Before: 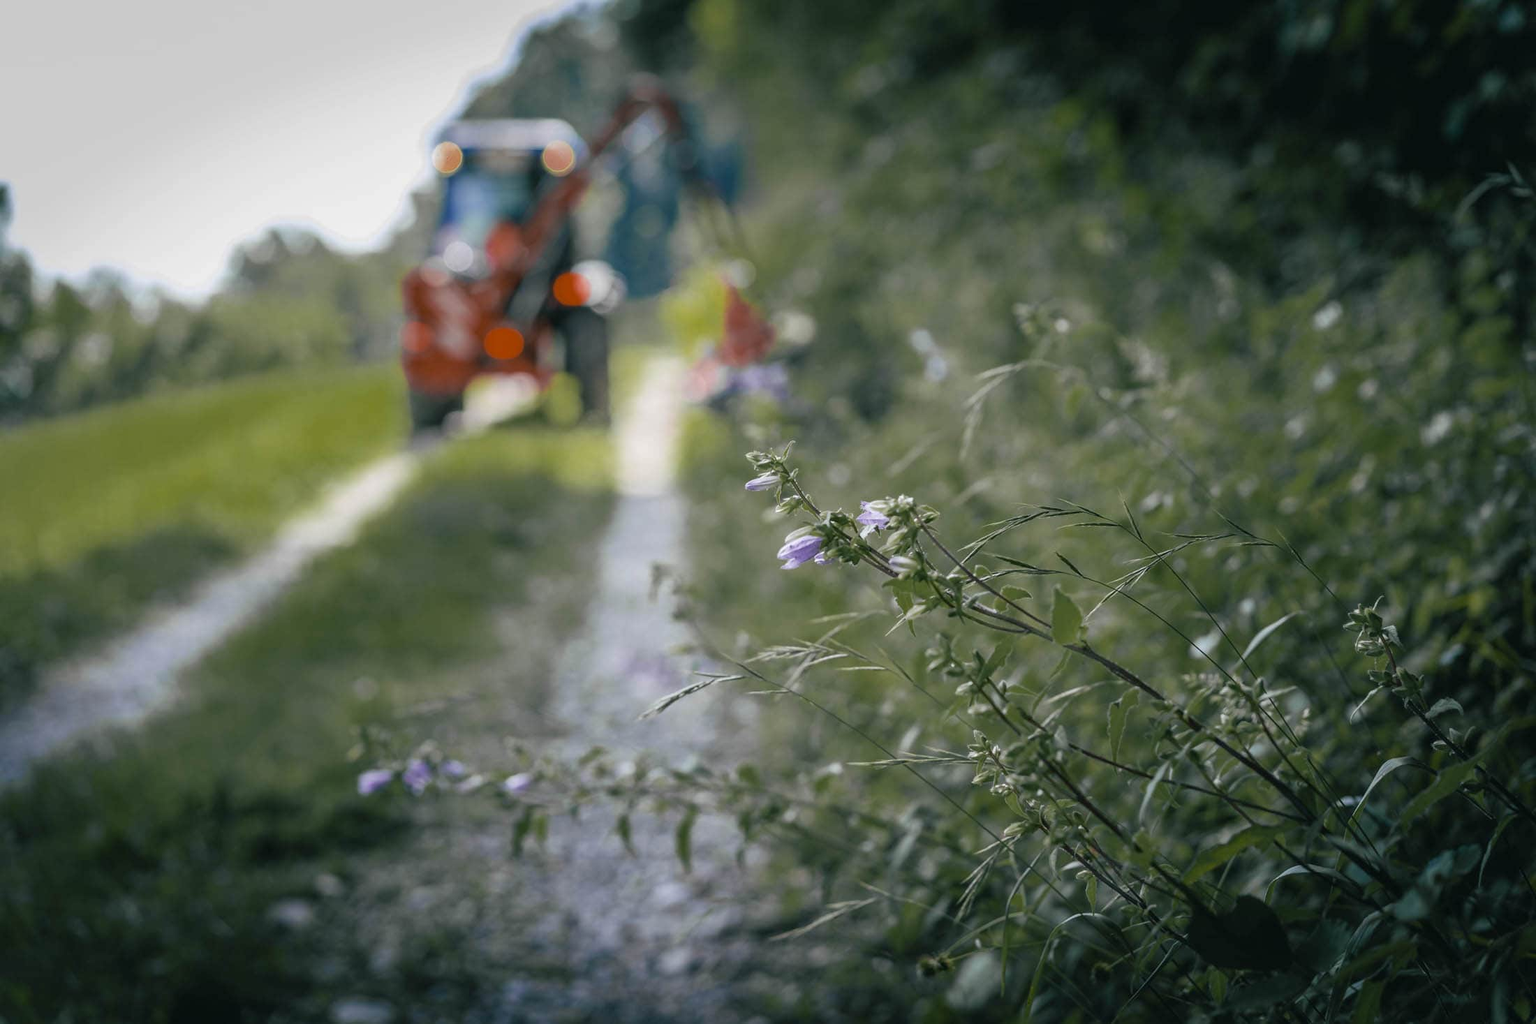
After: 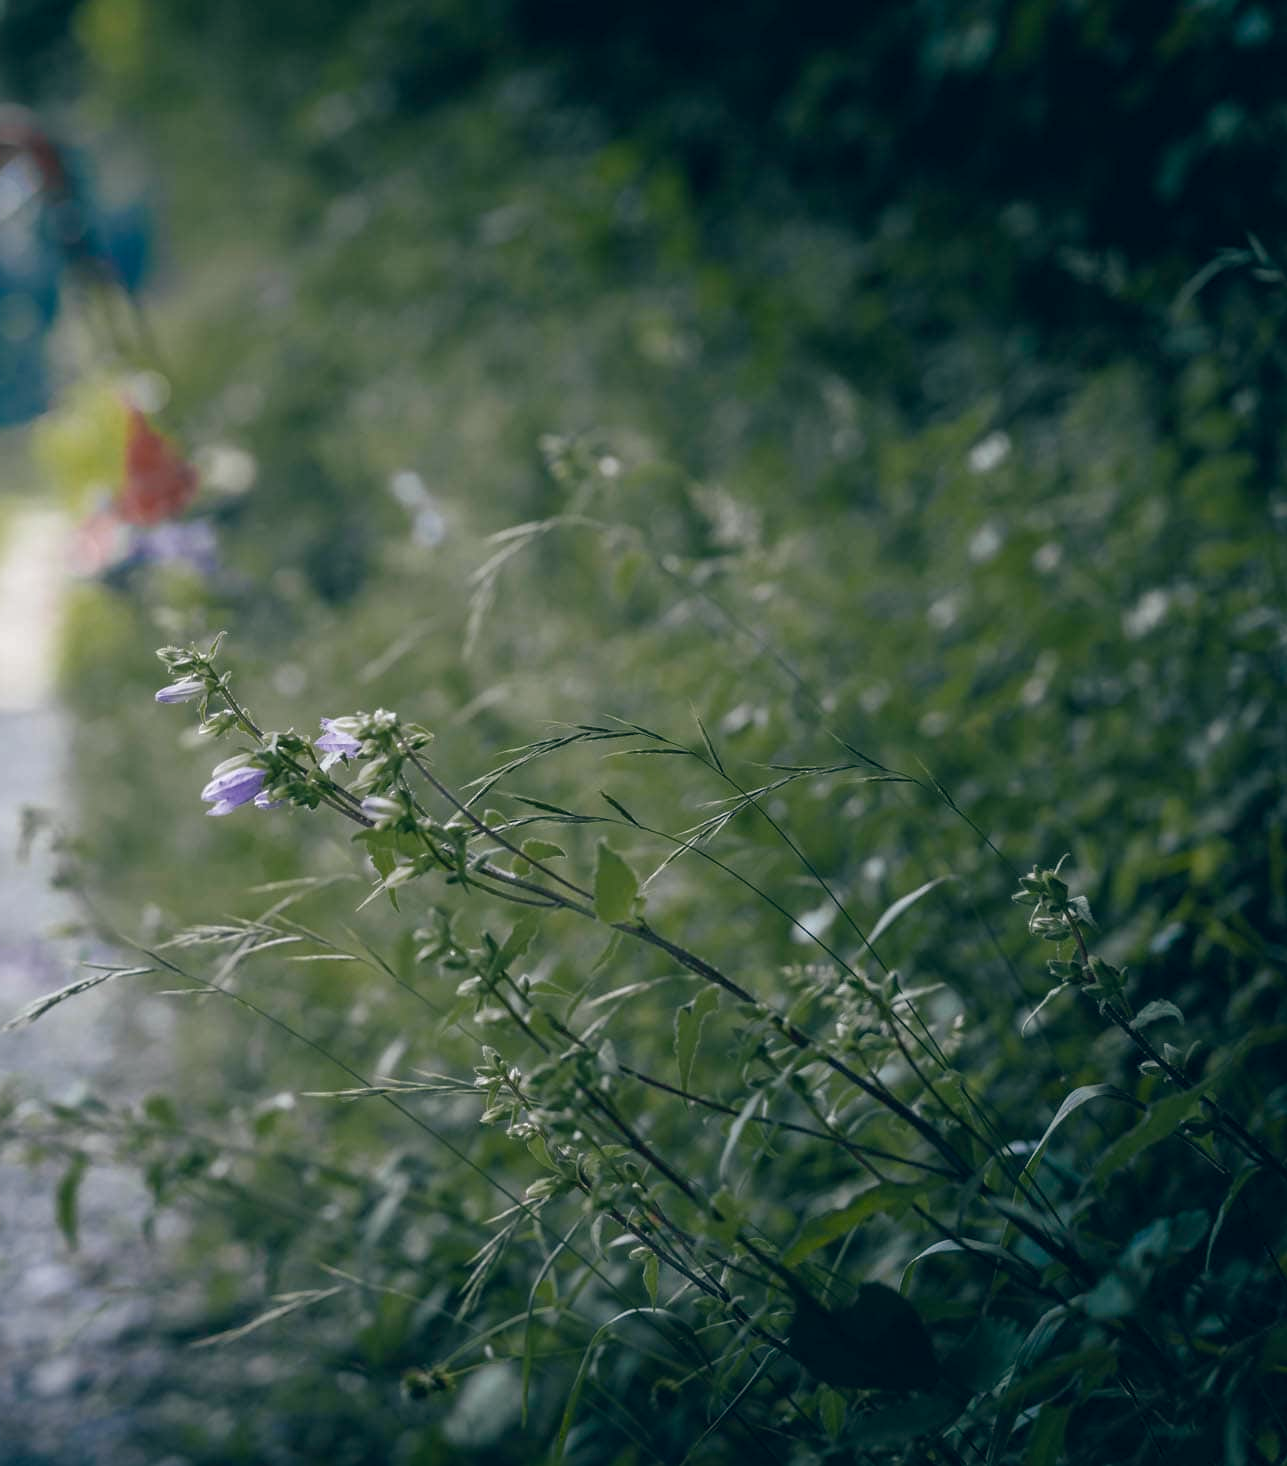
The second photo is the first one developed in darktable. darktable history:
color balance rgb: shadows lift › chroma 2.048%, shadows lift › hue 217.58°, global offset › chroma 0.065%, global offset › hue 253.56°, perceptual saturation grading › global saturation 0.285%, perceptual saturation grading › highlights -25.099%, perceptual saturation grading › shadows 29.268%, global vibrance 14.648%
crop: left 41.474%
